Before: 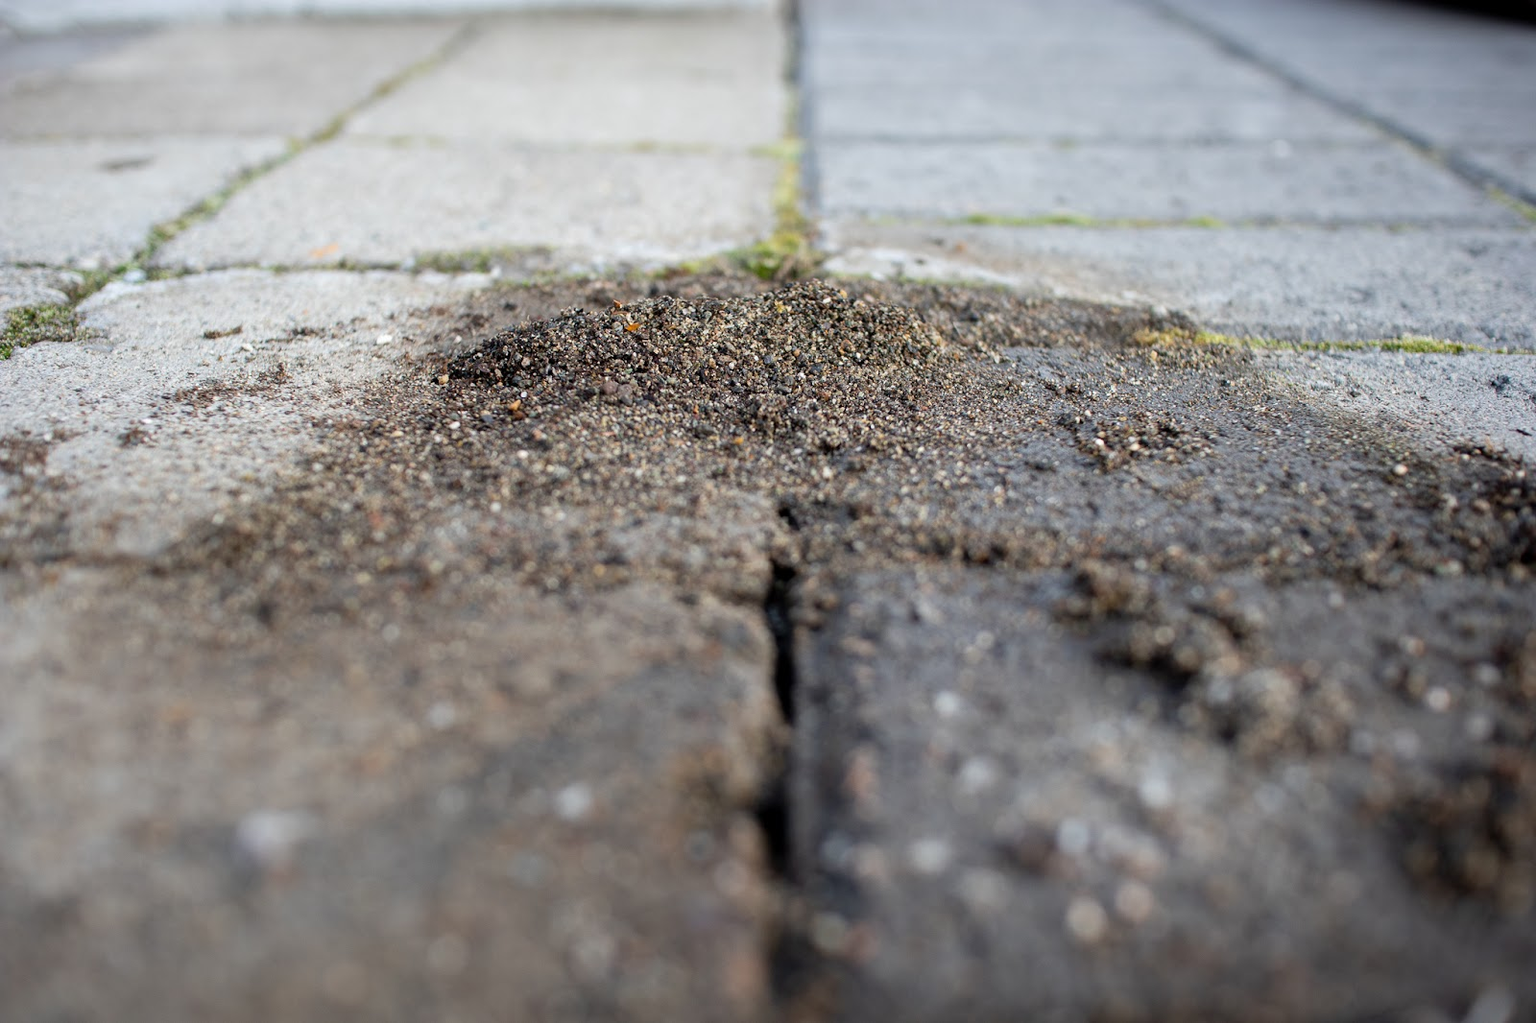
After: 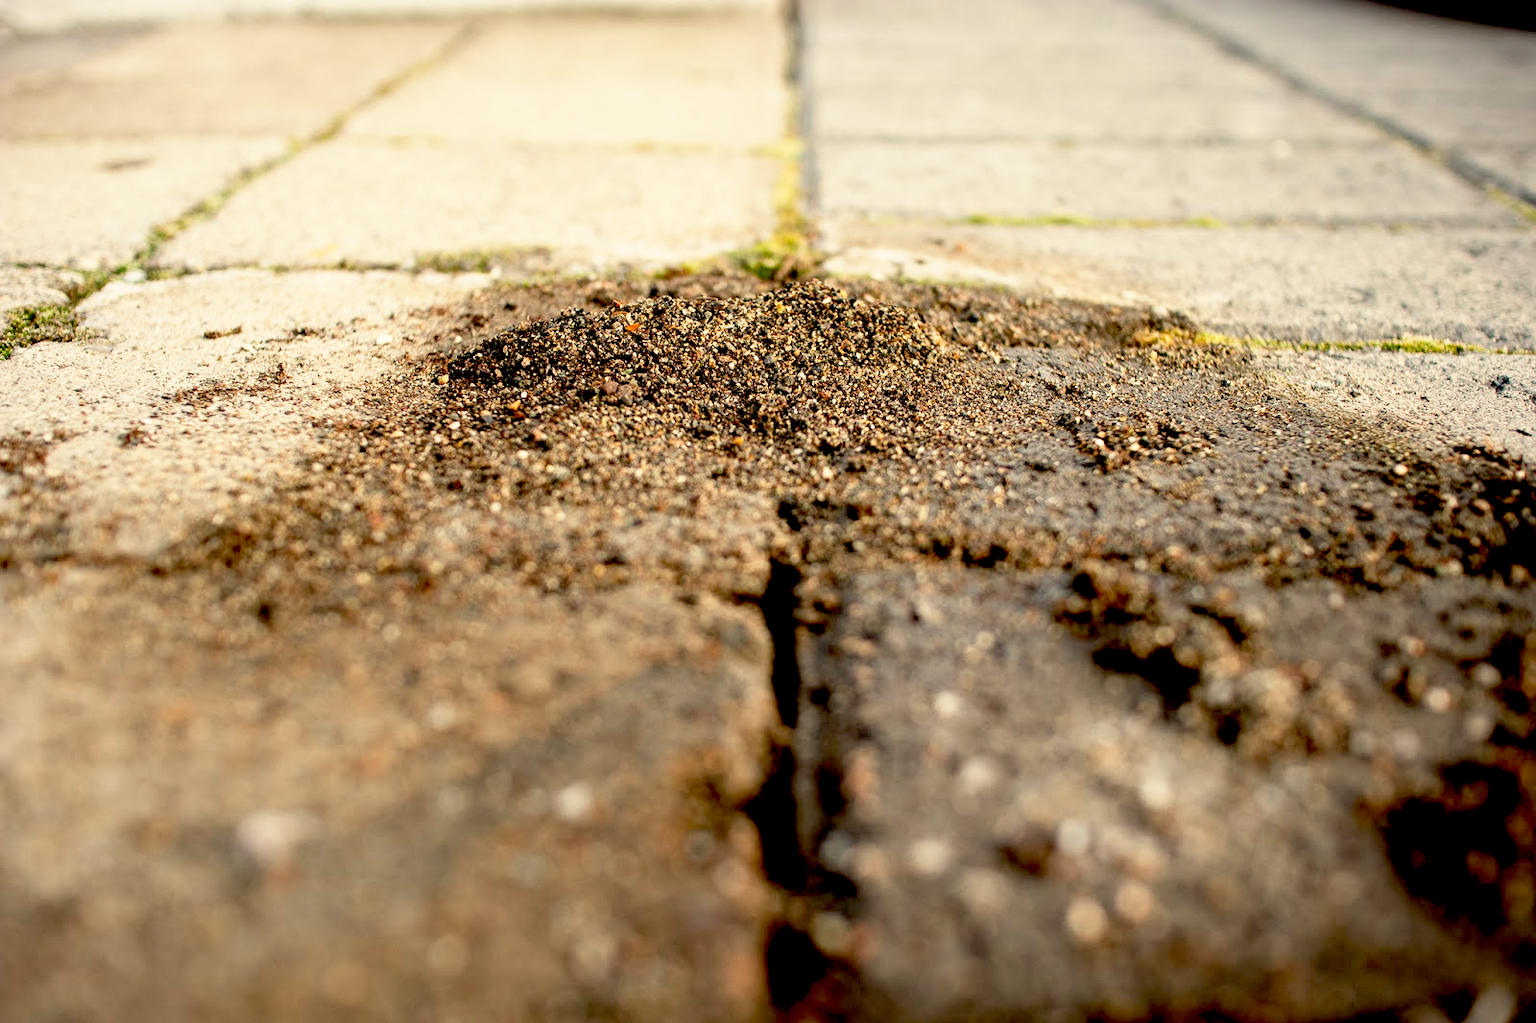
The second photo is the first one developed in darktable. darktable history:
exposure: black level correction 0.047, exposure 0.013 EV, compensate highlight preservation false
base curve: curves: ch0 [(0, 0) (0.579, 0.807) (1, 1)], preserve colors none
white balance: red 1.123, blue 0.83
